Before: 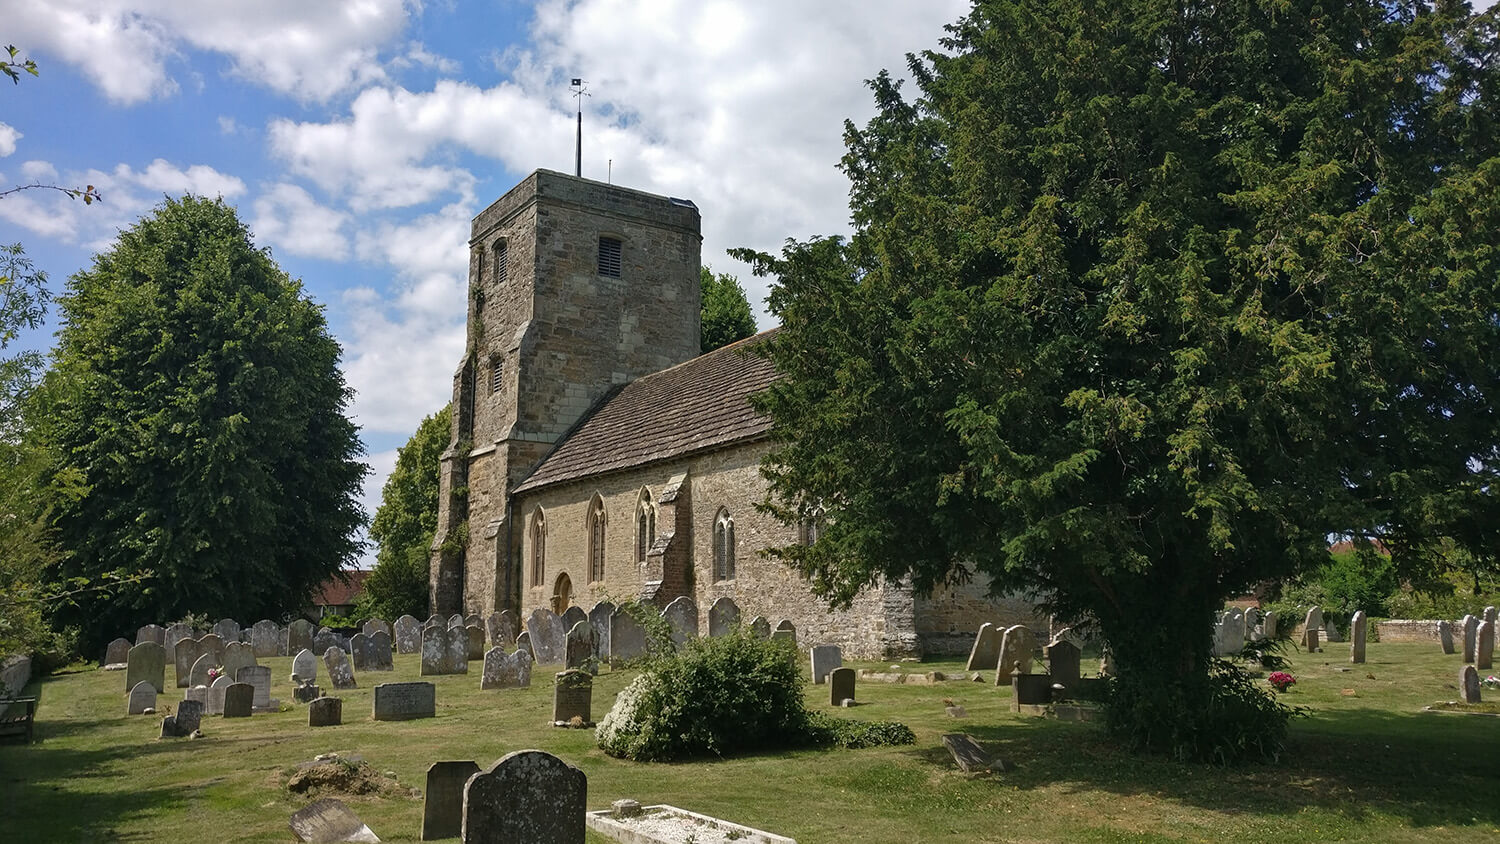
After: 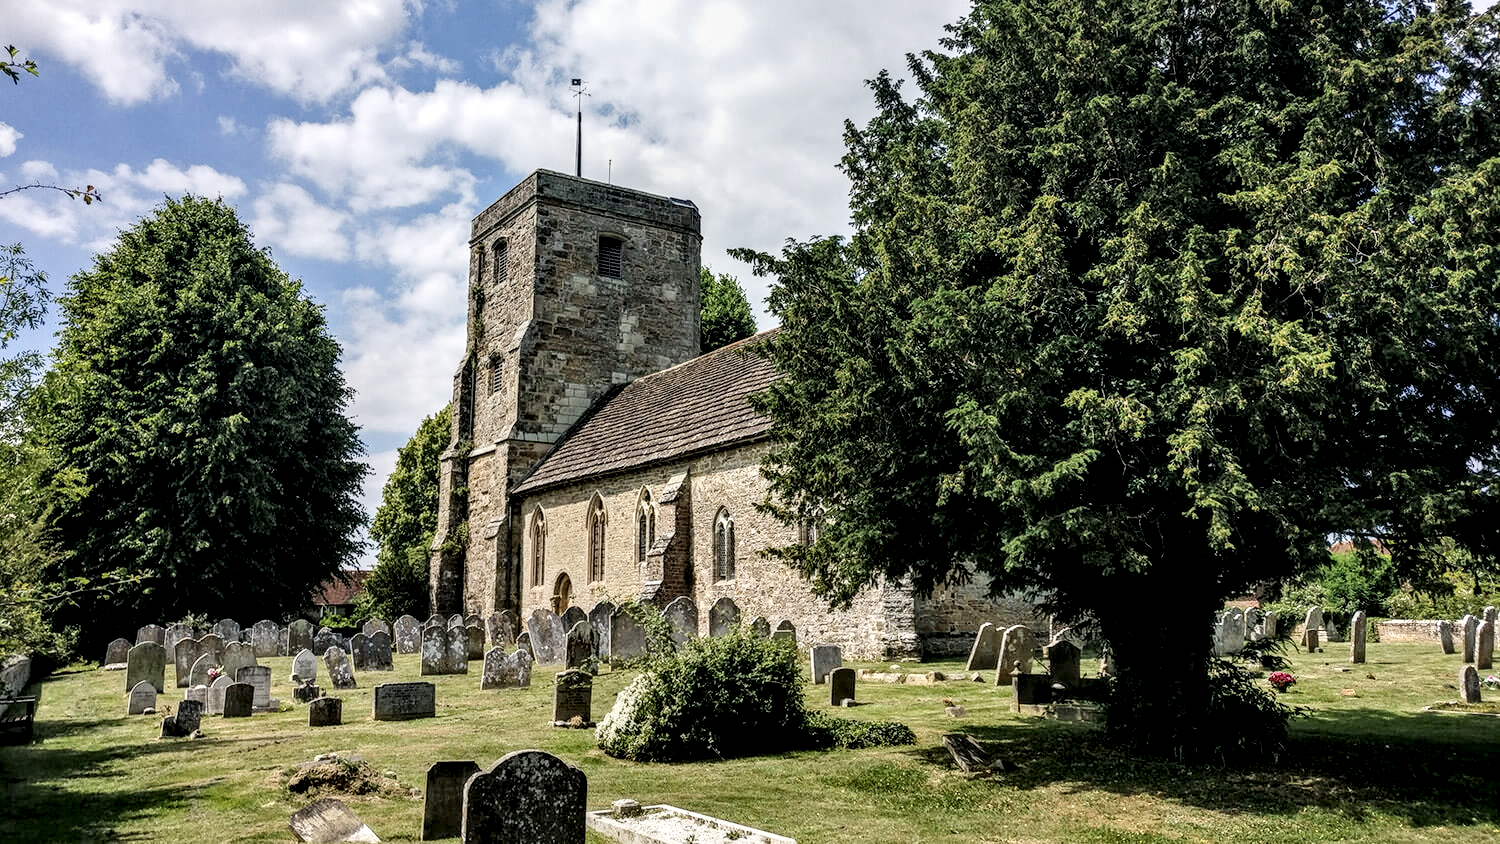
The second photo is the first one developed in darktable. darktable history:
local contrast: highlights 19%, detail 186%
exposure: black level correction 0, exposure 0.7 EV, compensate exposure bias true, compensate highlight preservation false
tone equalizer: -8 EV -0.417 EV, -7 EV -0.389 EV, -6 EV -0.333 EV, -5 EV -0.222 EV, -3 EV 0.222 EV, -2 EV 0.333 EV, -1 EV 0.389 EV, +0 EV 0.417 EV, edges refinement/feathering 500, mask exposure compensation -1.57 EV, preserve details no
filmic rgb: black relative exposure -7.32 EV, white relative exposure 5.09 EV, hardness 3.2
